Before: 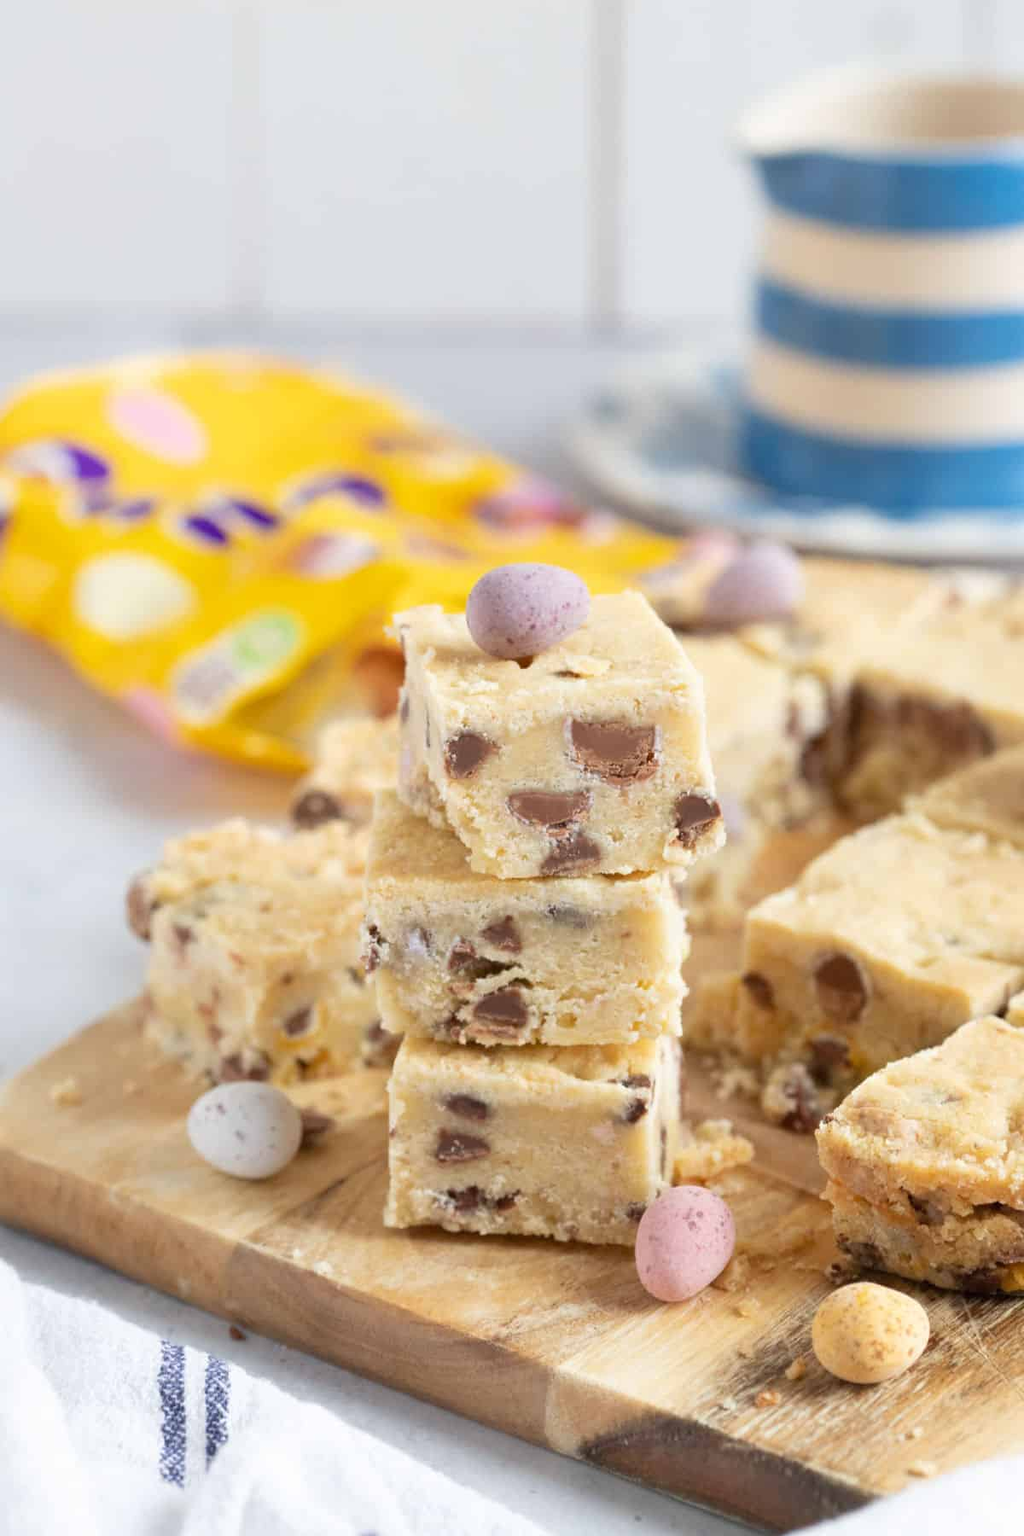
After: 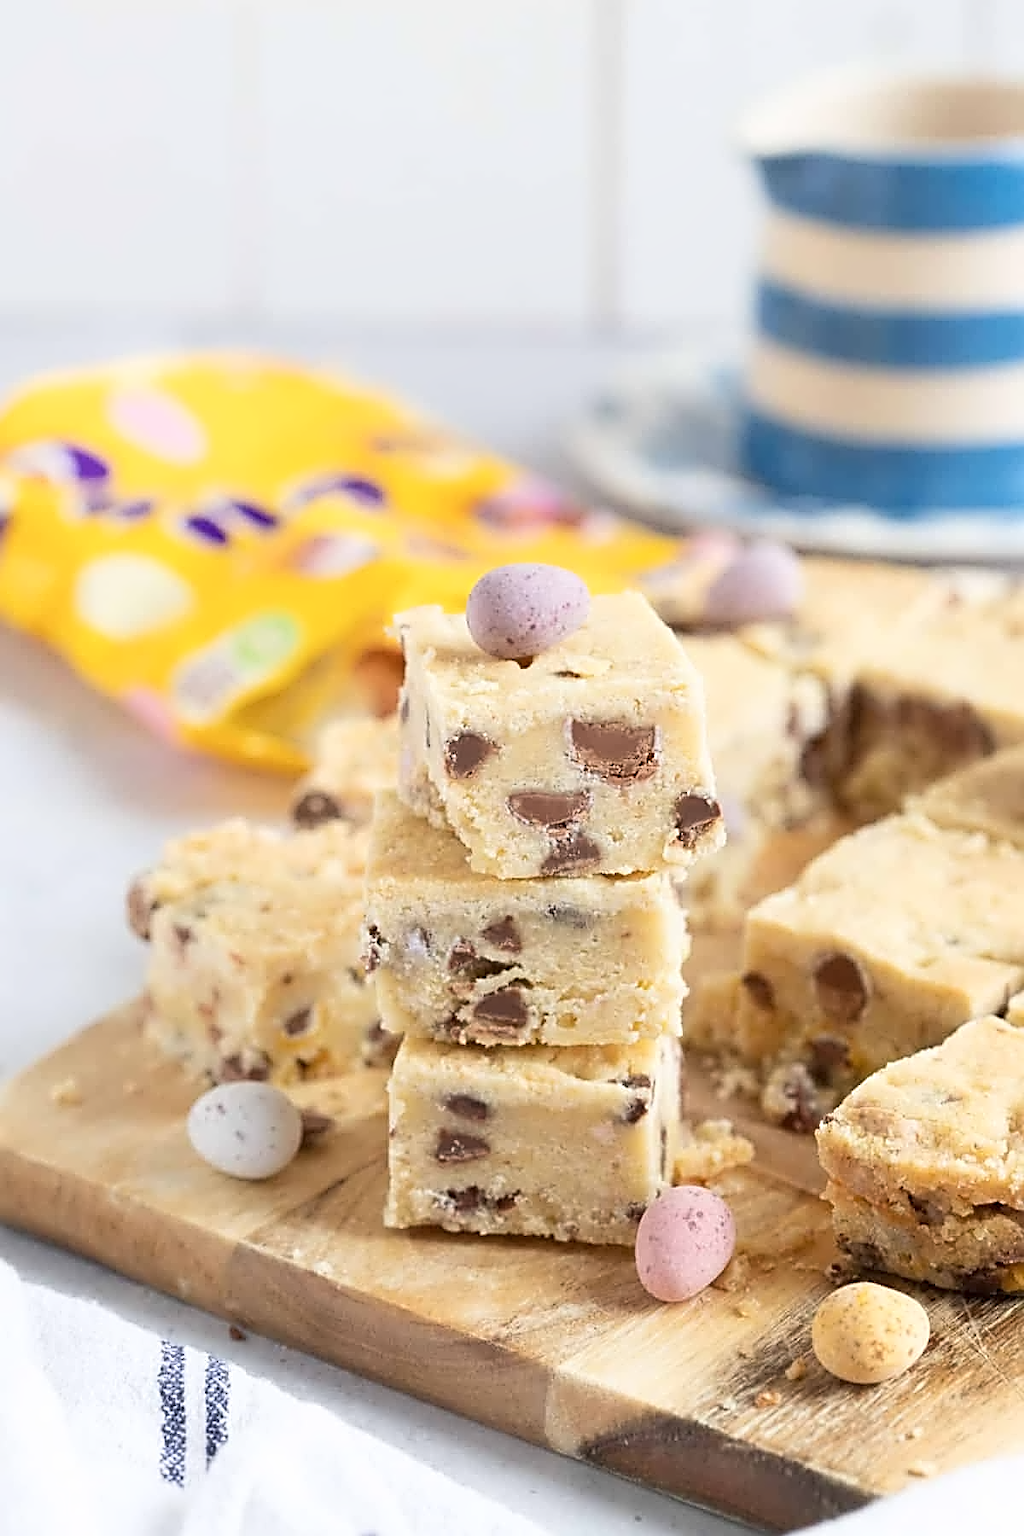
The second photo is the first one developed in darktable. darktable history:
contrast equalizer: octaves 7, y [[0.5 ×4, 0.524, 0.59], [0.5 ×6], [0.5 ×6], [0, 0, 0, 0.01, 0.045, 0.012], [0, 0, 0, 0.044, 0.195, 0.131]]
sharpen: radius 2.593, amount 0.688
shadows and highlights: shadows -0.155, highlights 41.59
